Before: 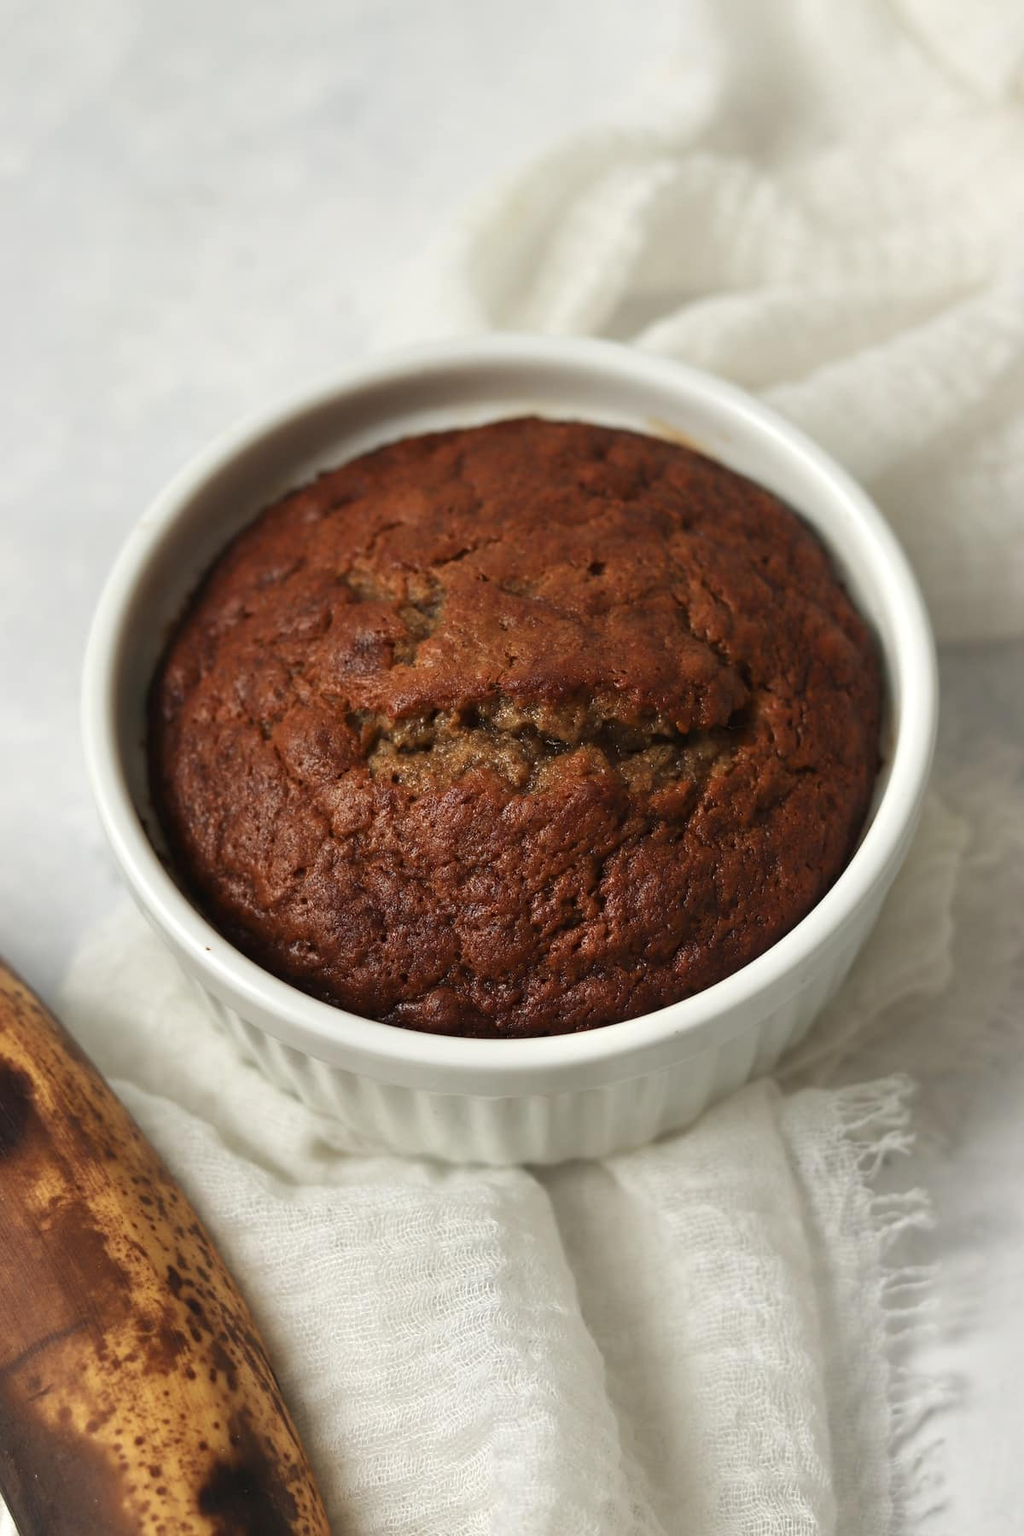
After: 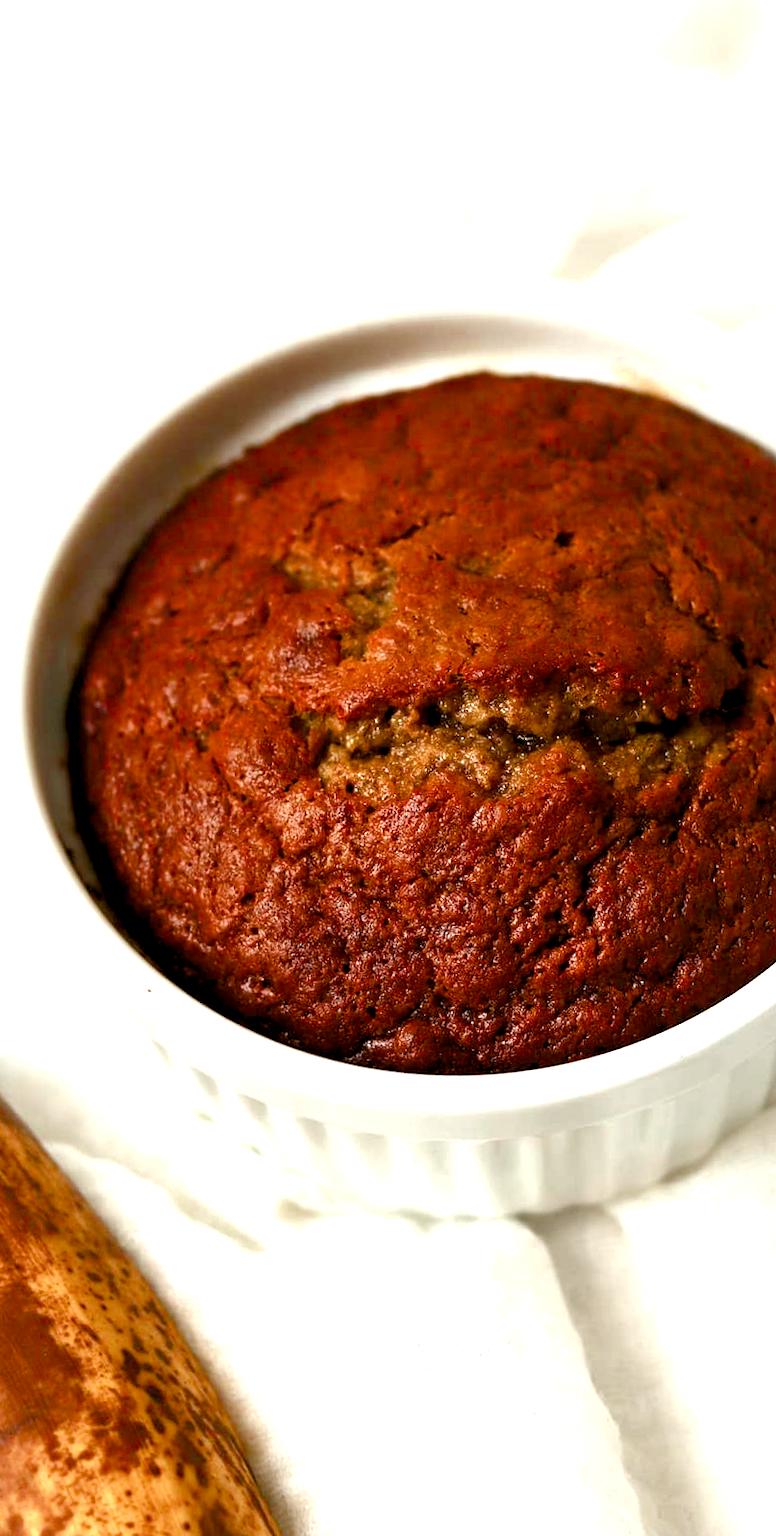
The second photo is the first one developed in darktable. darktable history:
color balance rgb: shadows lift › luminance -9.41%, highlights gain › luminance 17.6%, global offset › luminance -1.45%, perceptual saturation grading › highlights -17.77%, perceptual saturation grading › mid-tones 33.1%, perceptual saturation grading › shadows 50.52%, global vibrance 24.22%
exposure: exposure 1.089 EV, compensate highlight preservation false
local contrast: mode bilateral grid, contrast 100, coarseness 100, detail 108%, midtone range 0.2
color zones: curves: ch0 [(0, 0.5) (0.125, 0.4) (0.25, 0.5) (0.375, 0.4) (0.5, 0.4) (0.625, 0.6) (0.75, 0.6) (0.875, 0.5)]; ch1 [(0, 0.4) (0.125, 0.5) (0.25, 0.4) (0.375, 0.4) (0.5, 0.4) (0.625, 0.4) (0.75, 0.5) (0.875, 0.4)]; ch2 [(0, 0.6) (0.125, 0.5) (0.25, 0.5) (0.375, 0.6) (0.5, 0.6) (0.625, 0.5) (0.75, 0.5) (0.875, 0.5)]
crop and rotate: left 8.786%, right 24.548%
rotate and perspective: rotation -3°, crop left 0.031, crop right 0.968, crop top 0.07, crop bottom 0.93
